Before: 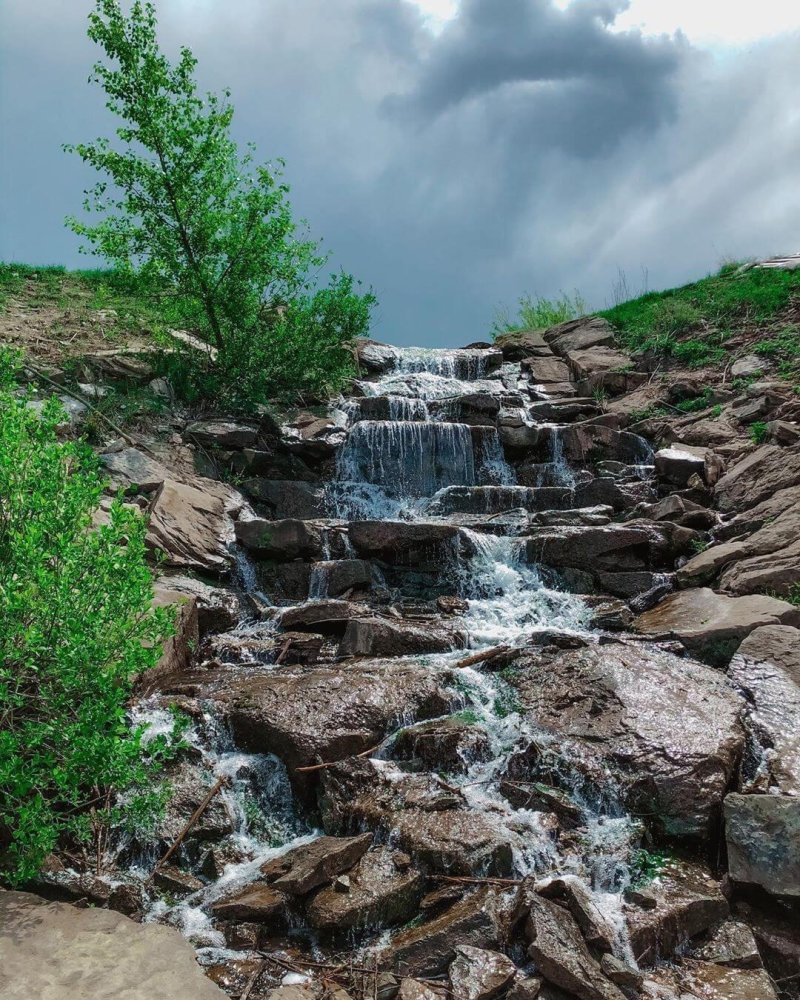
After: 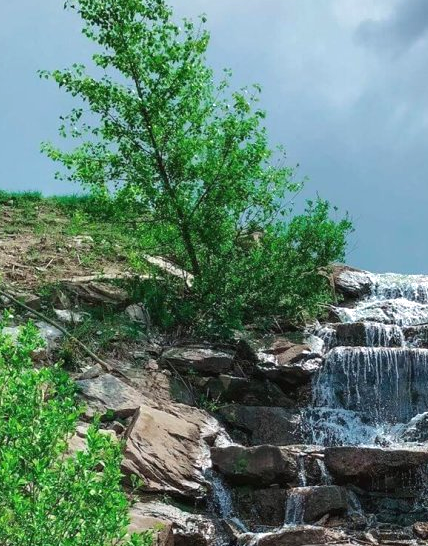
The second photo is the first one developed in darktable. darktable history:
crop and rotate: left 3.043%, top 7.428%, right 43.389%, bottom 37.922%
exposure: black level correction 0, exposure 0.499 EV, compensate highlight preservation false
